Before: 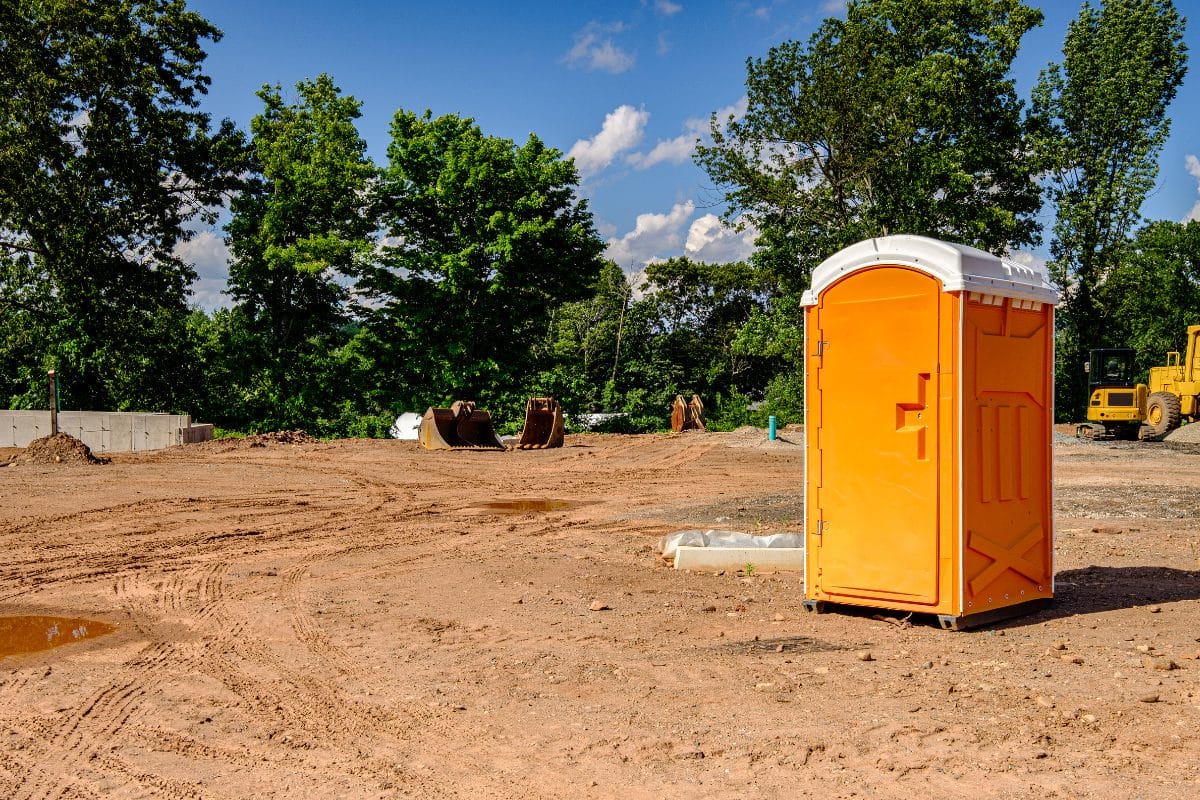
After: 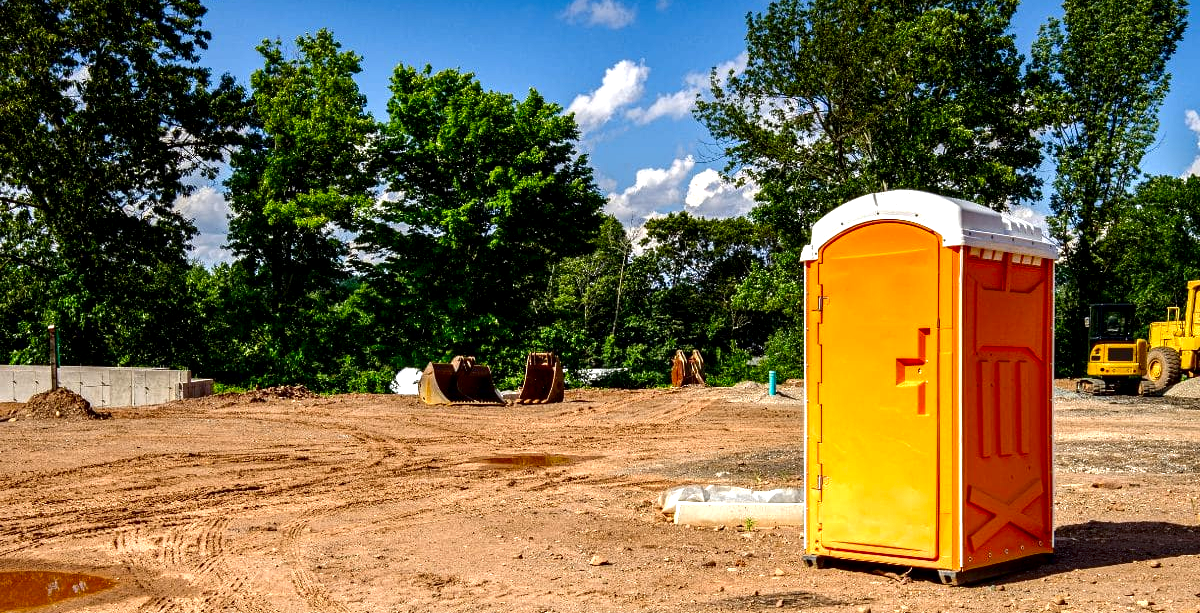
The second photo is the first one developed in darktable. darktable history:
local contrast: highlights 100%, shadows 100%, detail 120%, midtone range 0.2
white balance: red 0.986, blue 1.01
exposure: exposure 0.657 EV, compensate highlight preservation false
crop: top 5.667%, bottom 17.637%
contrast brightness saturation: brightness -0.2, saturation 0.08
